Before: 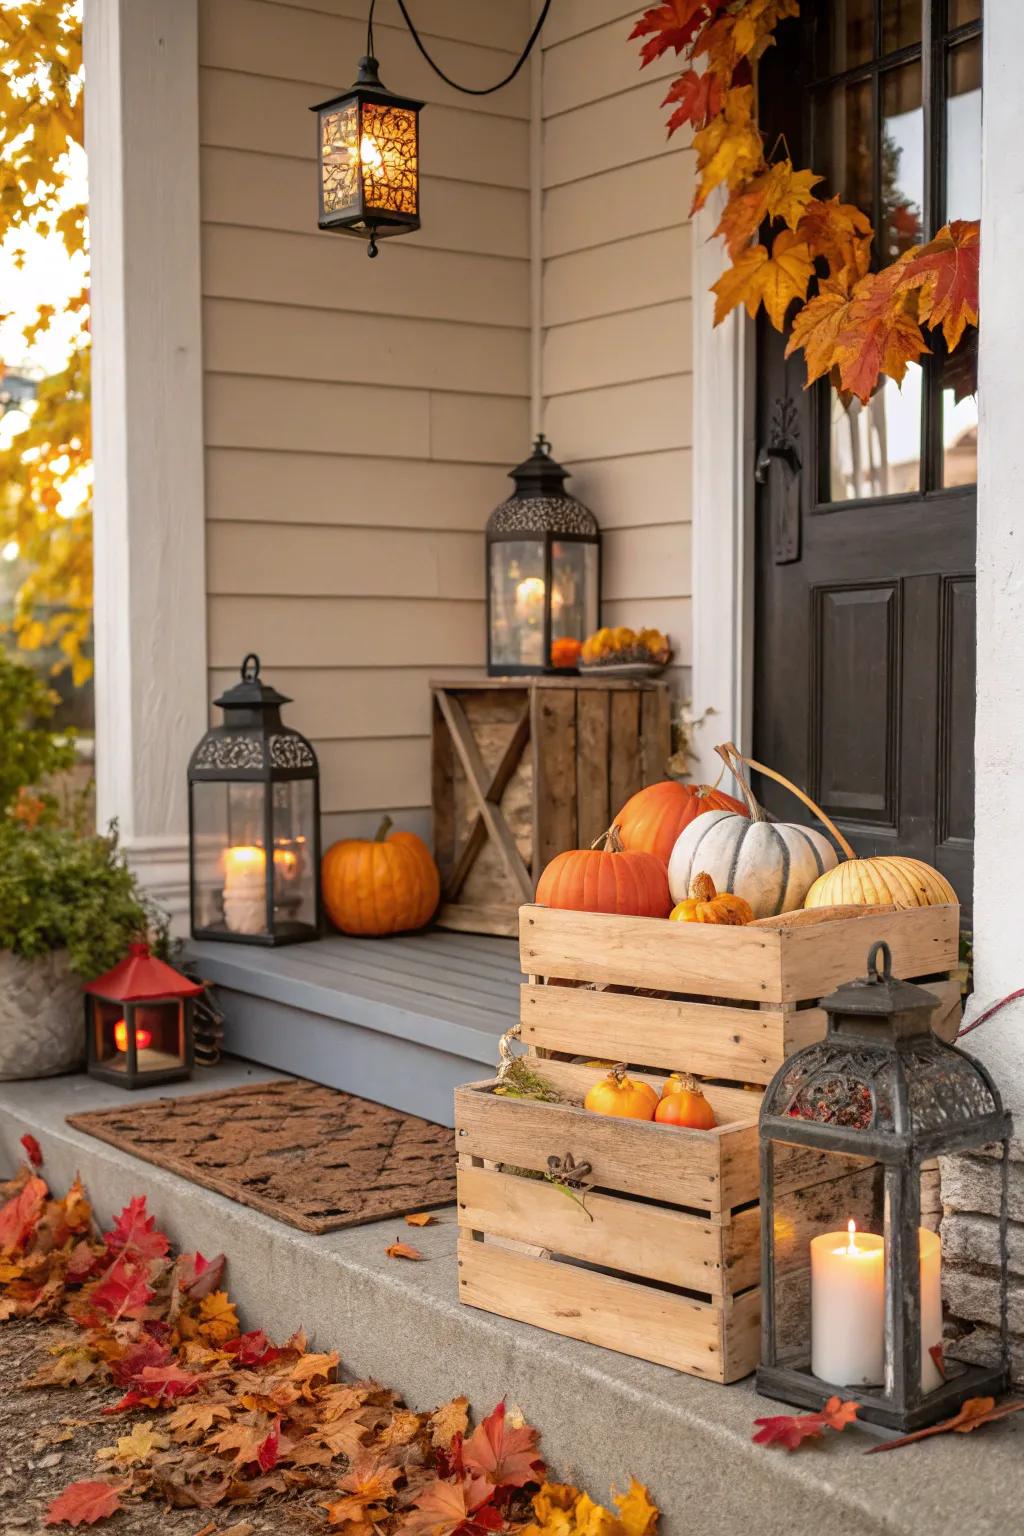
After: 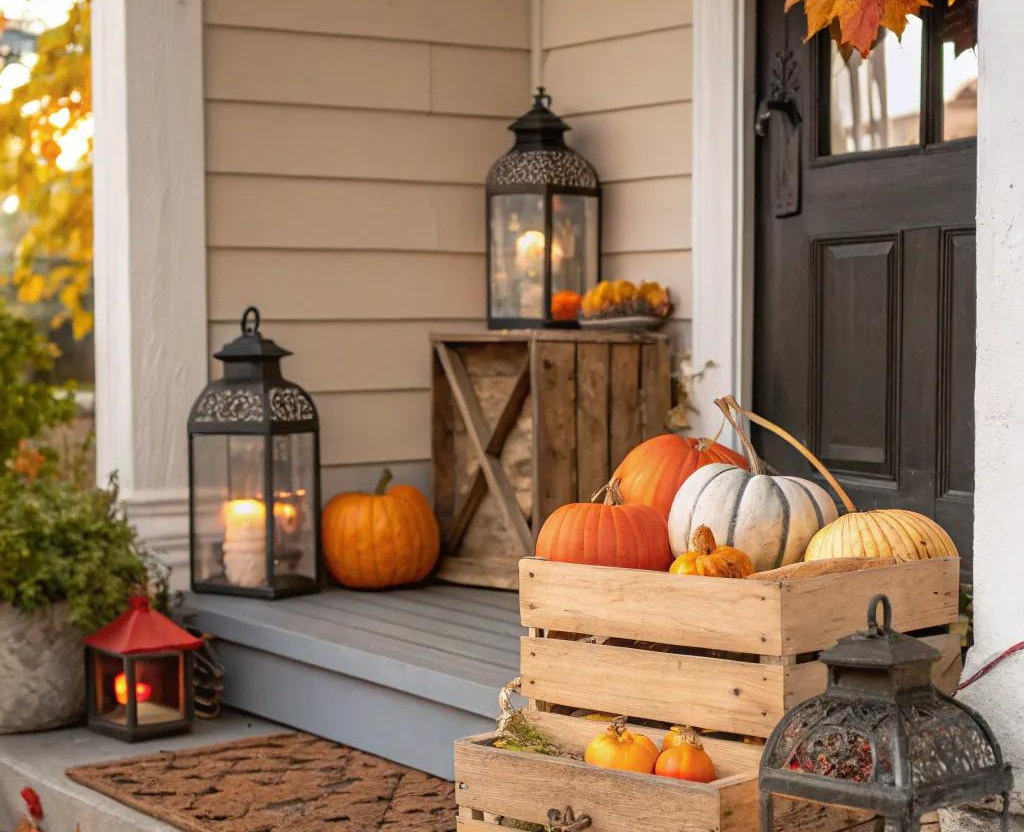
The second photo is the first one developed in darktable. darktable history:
crop and rotate: top 22.613%, bottom 23.199%
